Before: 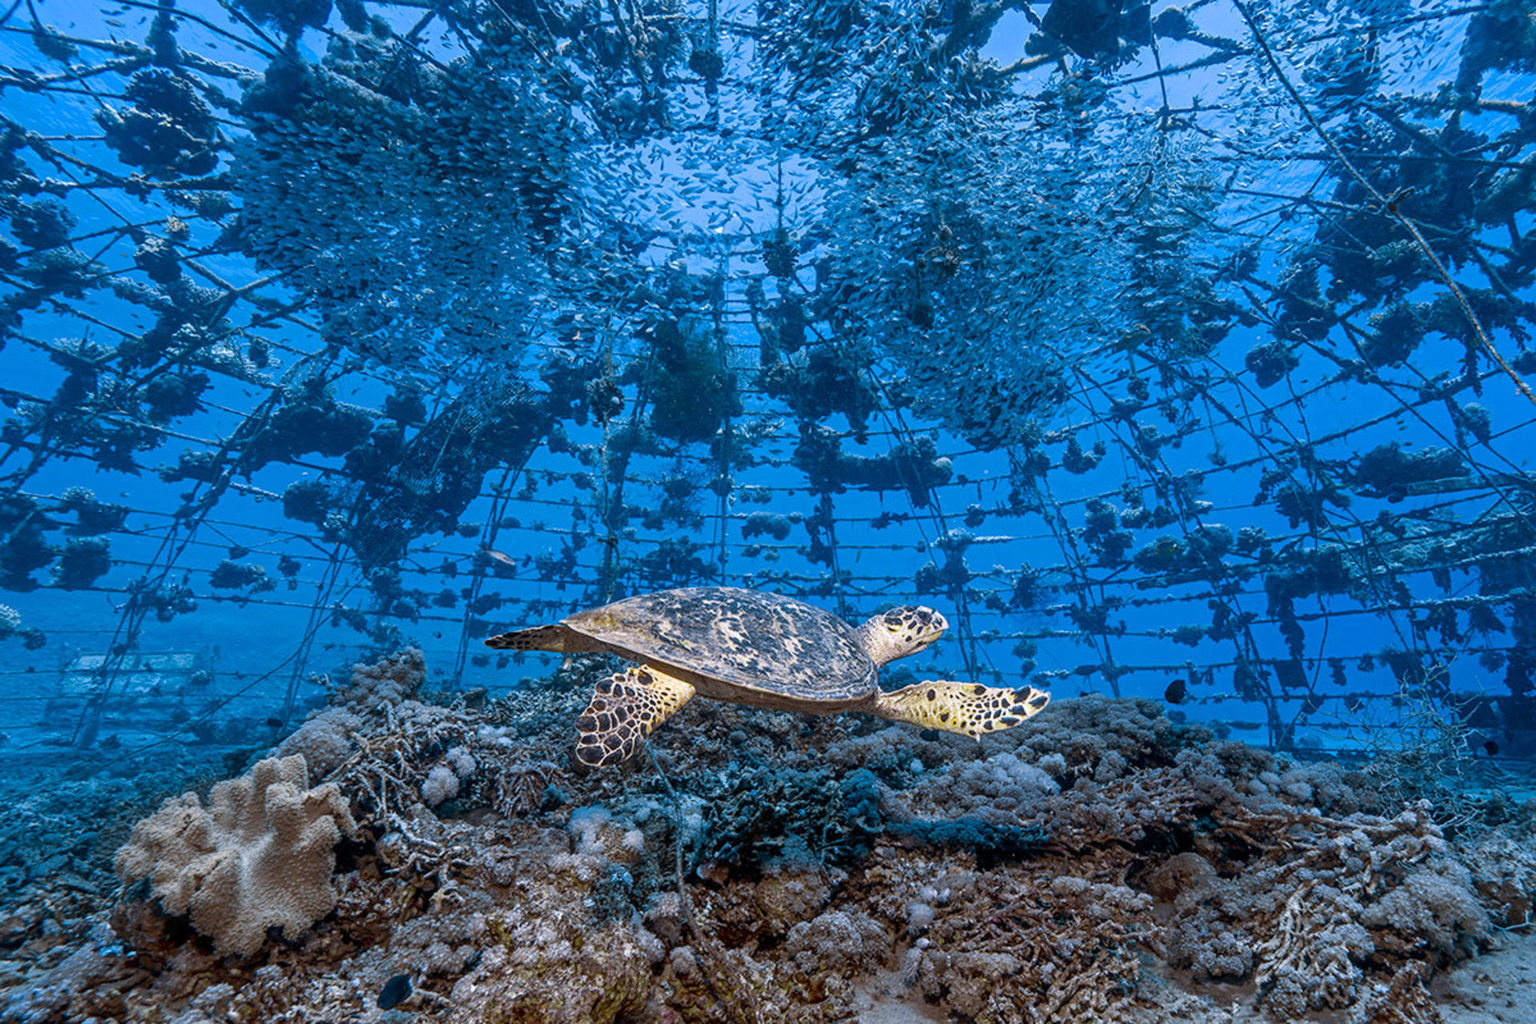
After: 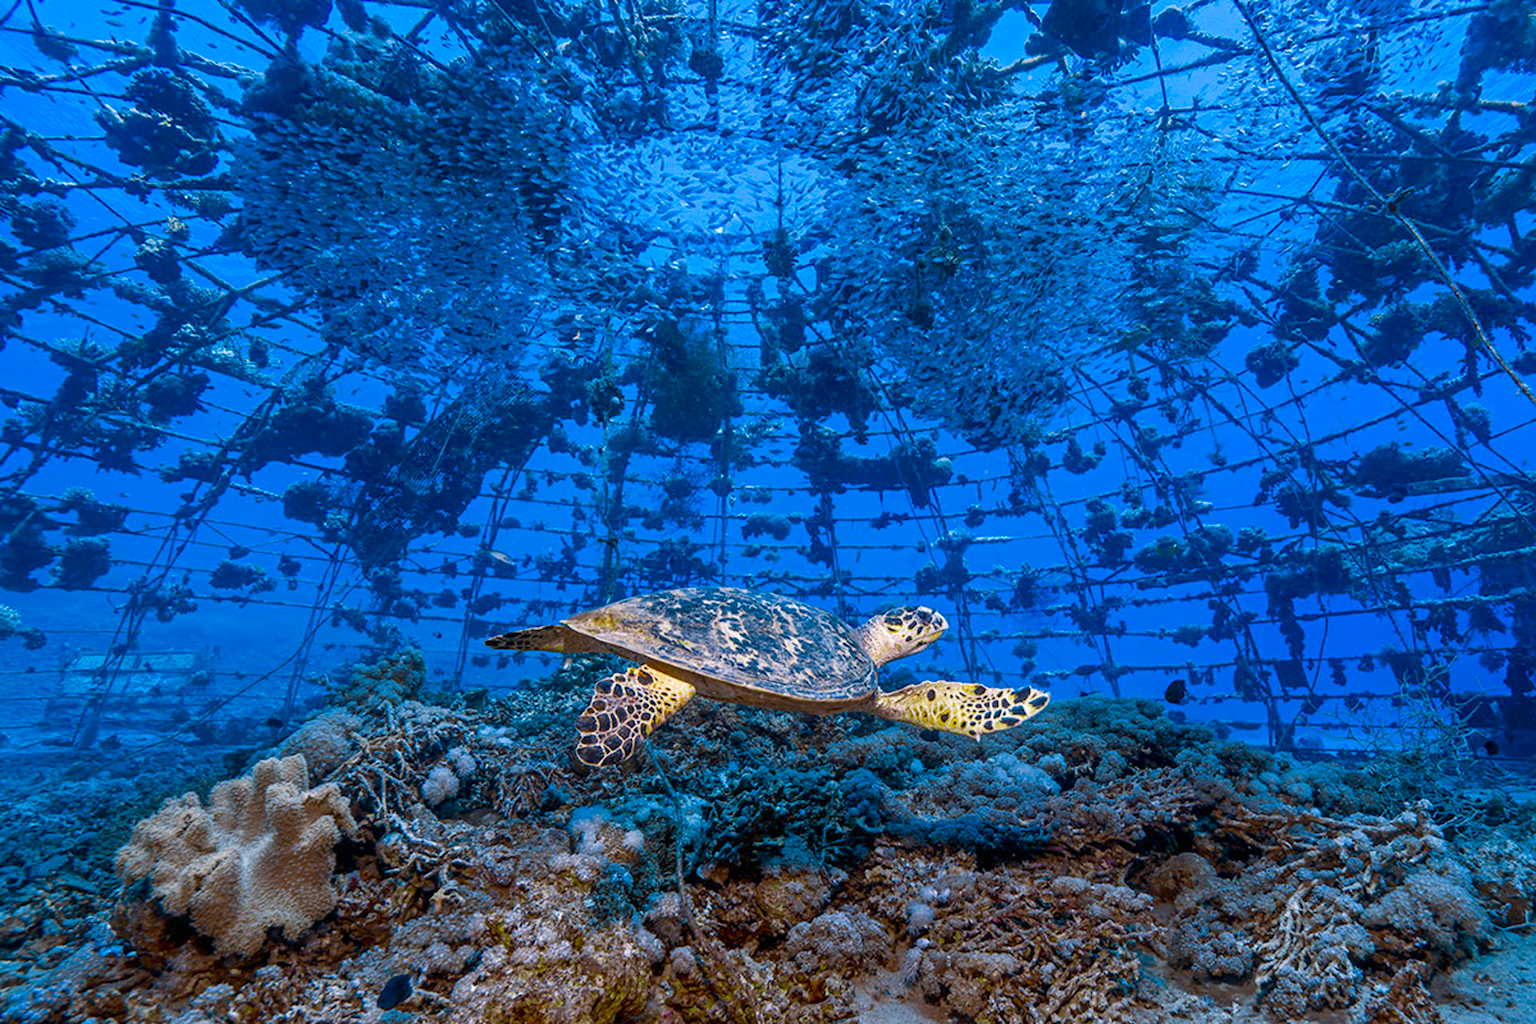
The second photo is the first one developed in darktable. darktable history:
color contrast: green-magenta contrast 0.84, blue-yellow contrast 0.86 | blend: blend mode normal, opacity 100%; mask: uniform (no mask)
vibrance: vibrance 100%
velvia: strength 51%, mid-tones bias 0.51
